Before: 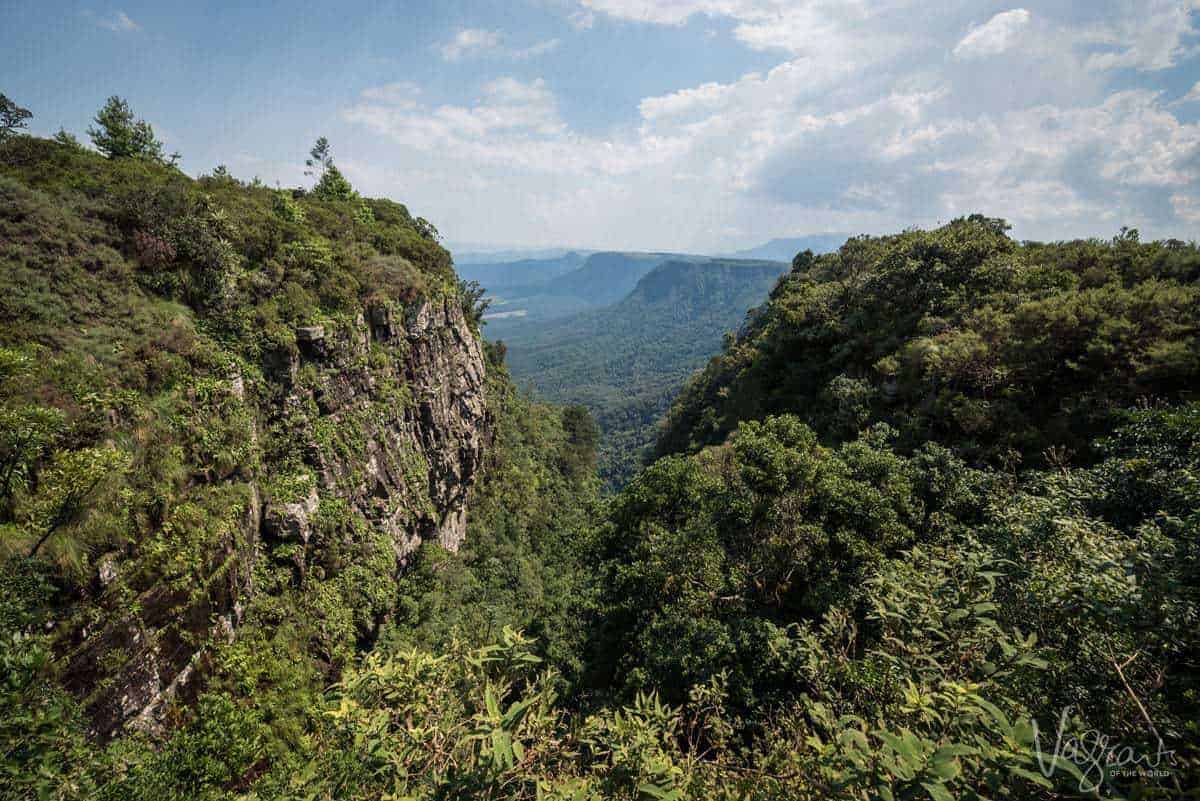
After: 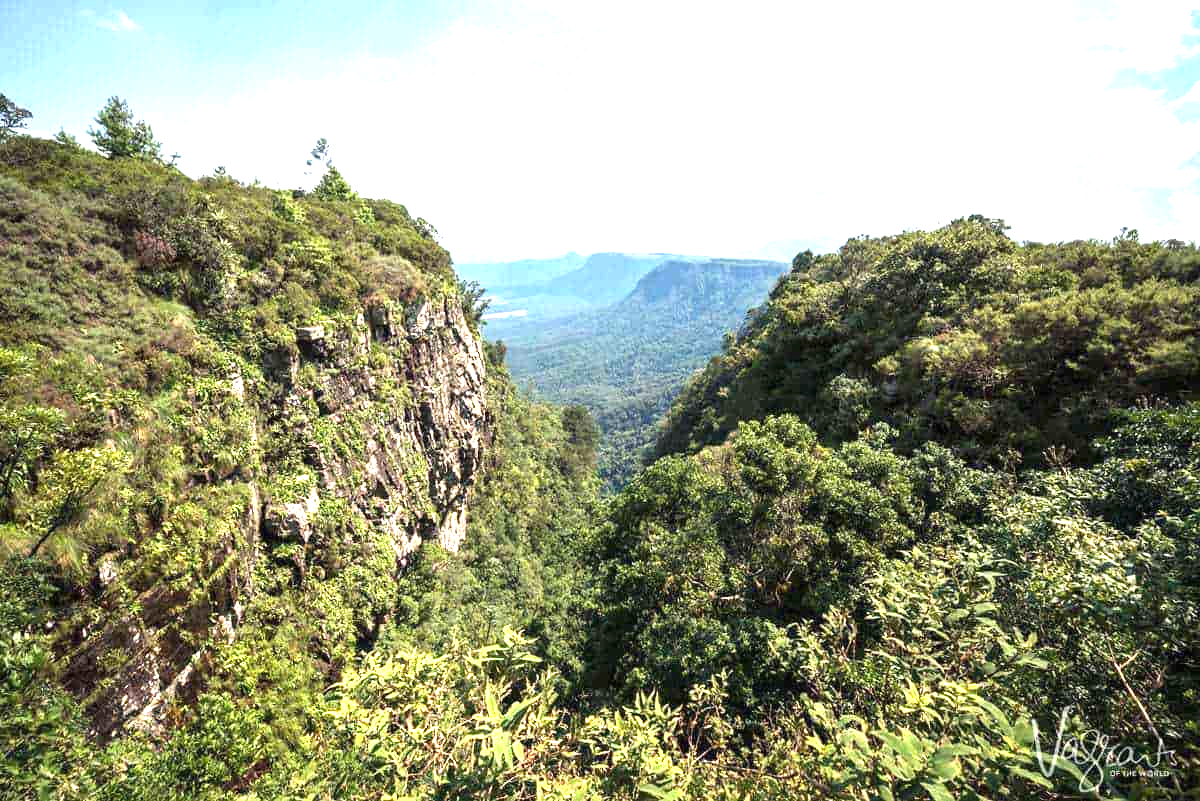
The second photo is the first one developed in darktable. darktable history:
exposure: black level correction 0, exposure 1.682 EV, compensate highlight preservation false
